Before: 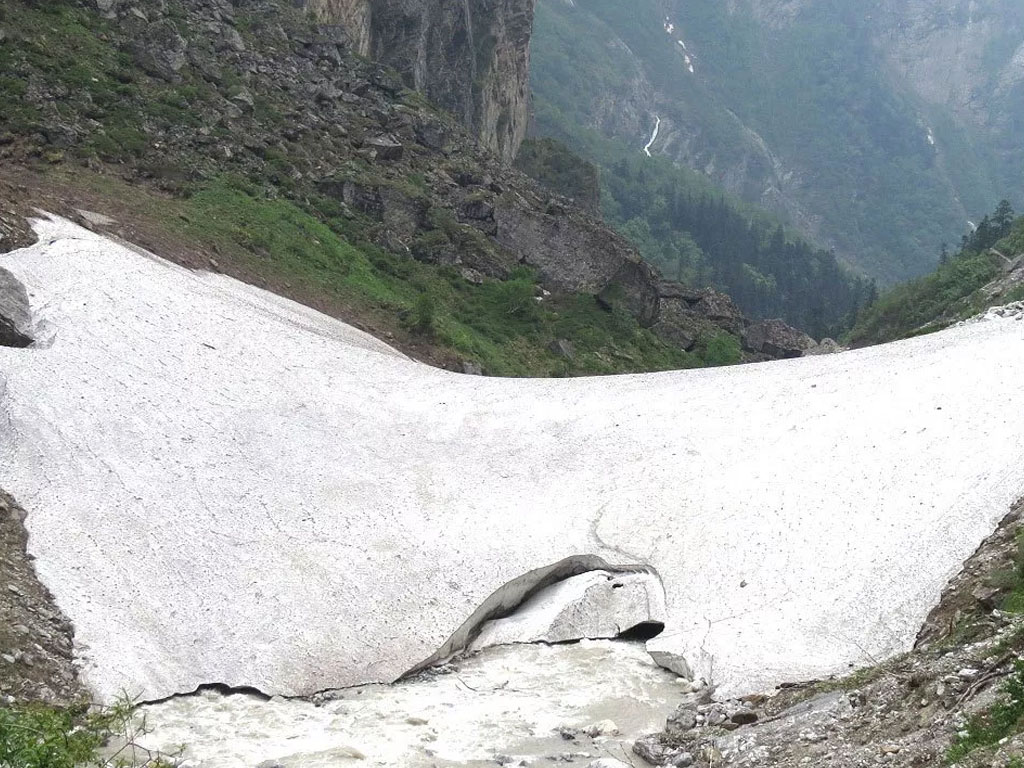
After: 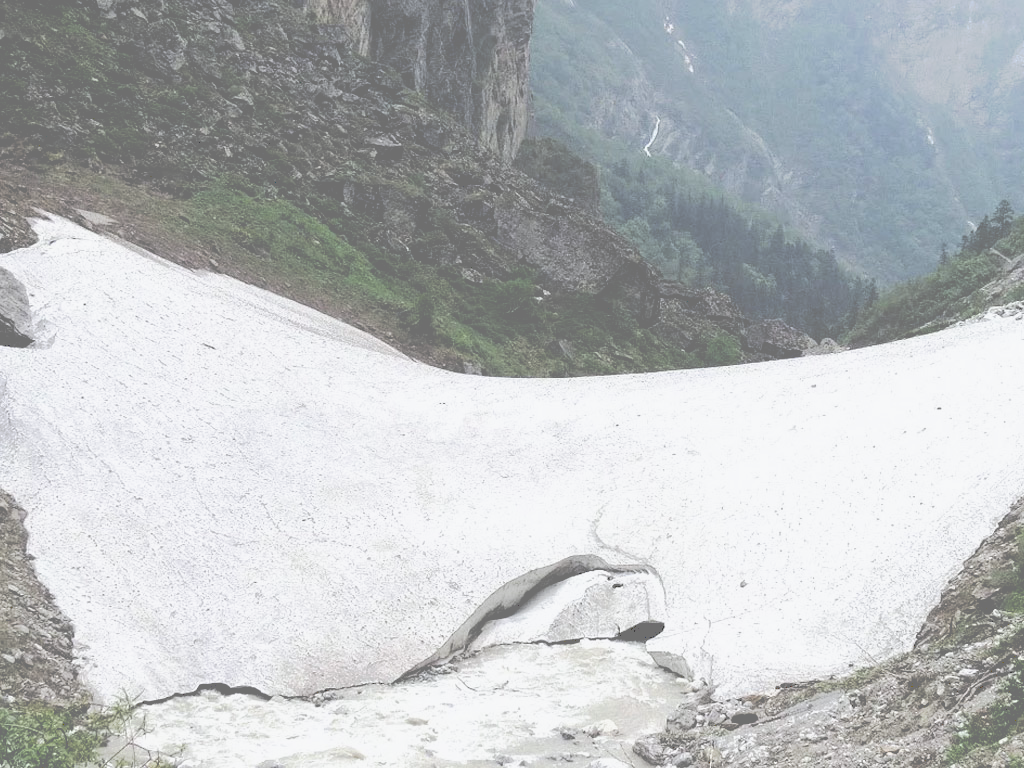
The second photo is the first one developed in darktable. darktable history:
filmic rgb: black relative exposure -5 EV, white relative exposure 3.5 EV, hardness 3.19, contrast 1.5, highlights saturation mix -50%
exposure: black level correction 0, exposure 0.5 EV, compensate highlight preservation false
white balance: red 0.988, blue 1.017
tone curve: curves: ch0 [(0, 0) (0.003, 0.464) (0.011, 0.464) (0.025, 0.464) (0.044, 0.464) (0.069, 0.464) (0.1, 0.463) (0.136, 0.463) (0.177, 0.464) (0.224, 0.469) (0.277, 0.482) (0.335, 0.501) (0.399, 0.53) (0.468, 0.567) (0.543, 0.61) (0.623, 0.663) (0.709, 0.718) (0.801, 0.779) (0.898, 0.842) (1, 1)], preserve colors none
